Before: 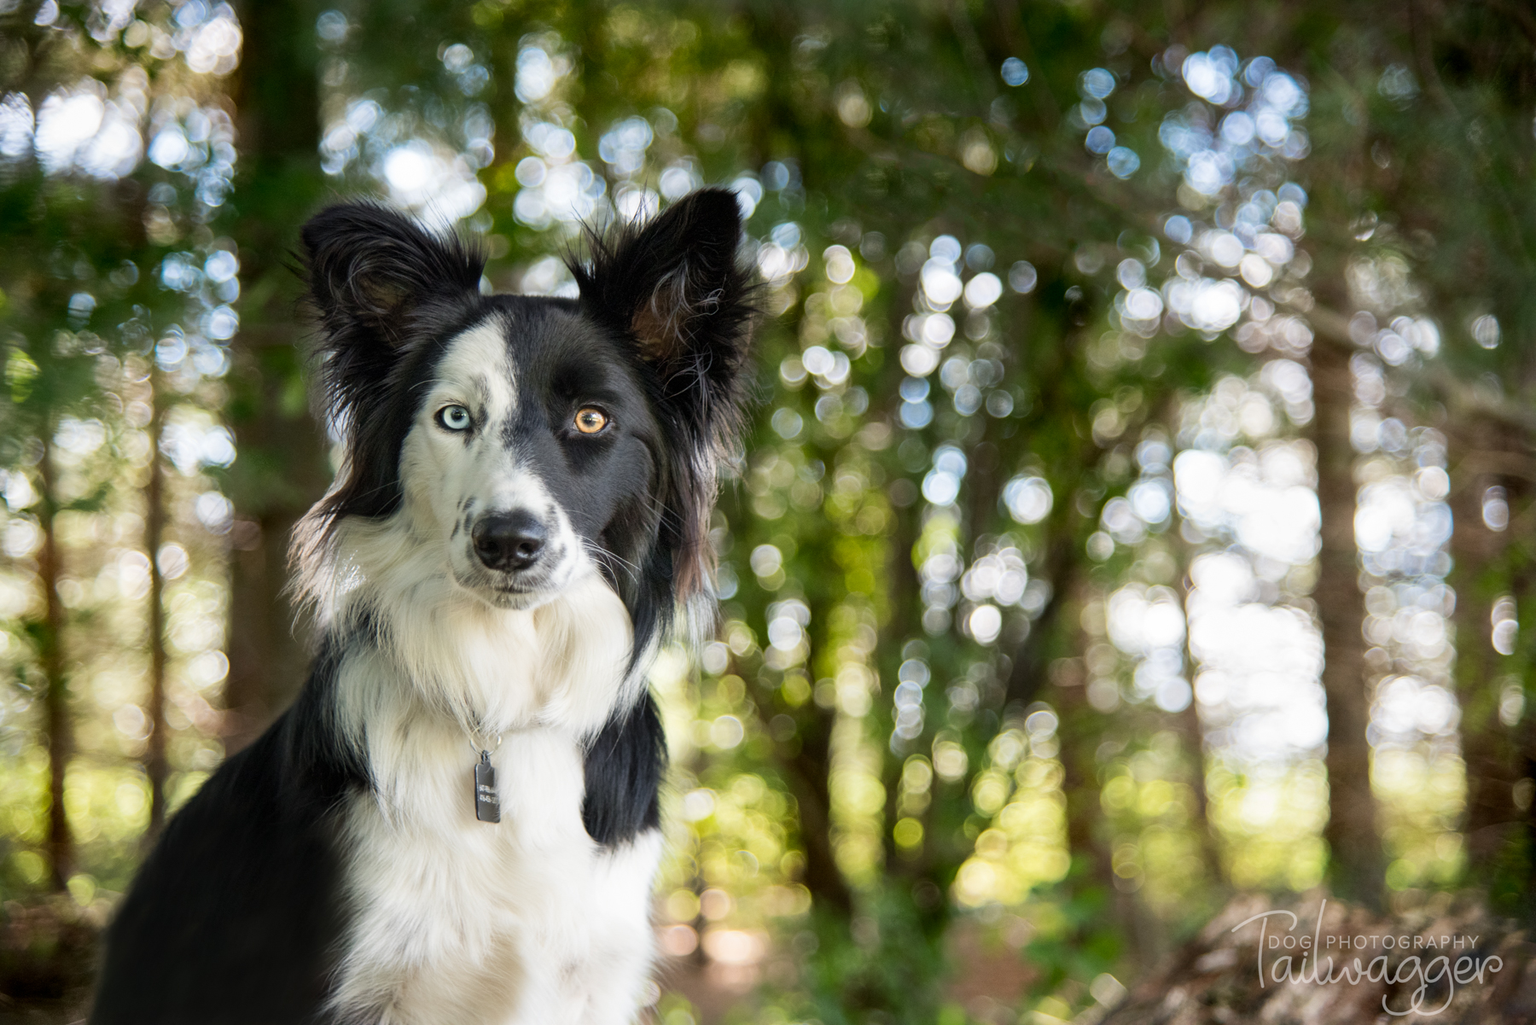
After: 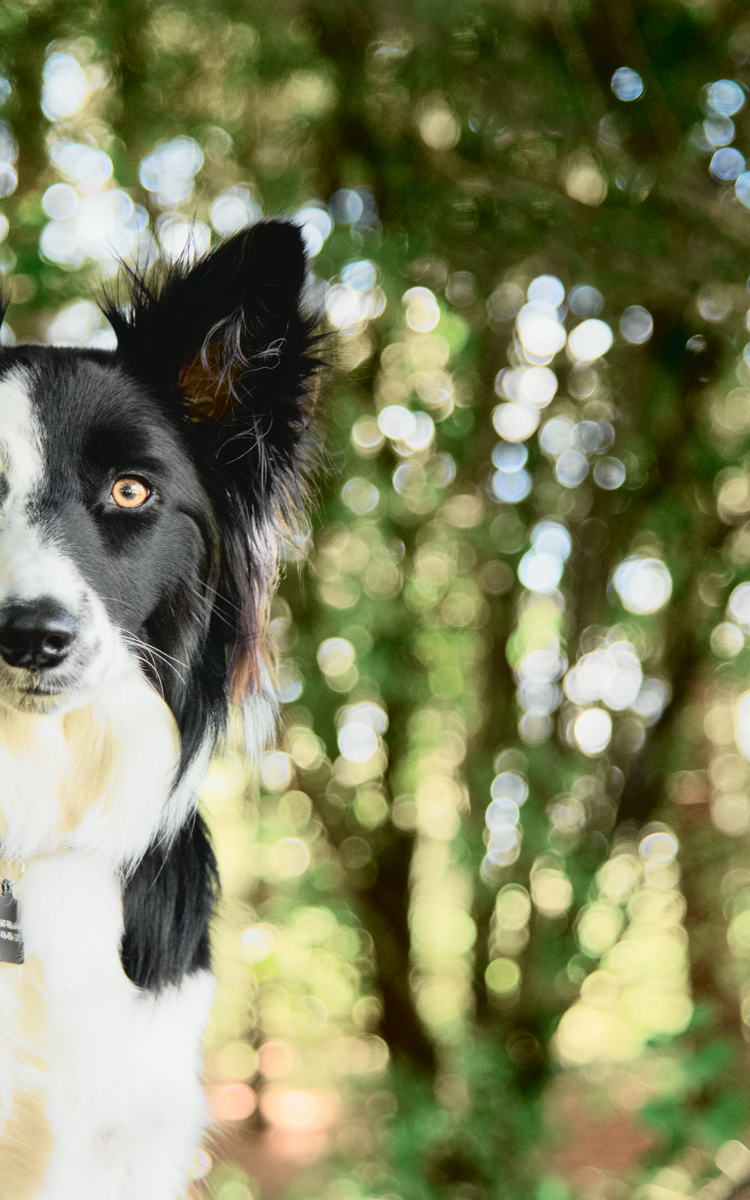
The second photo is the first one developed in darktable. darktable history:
crop: left 31.229%, right 27.105%
tone equalizer: on, module defaults
tone curve: curves: ch0 [(0, 0.039) (0.113, 0.081) (0.204, 0.204) (0.498, 0.608) (0.709, 0.819) (0.984, 0.961)]; ch1 [(0, 0) (0.172, 0.123) (0.317, 0.272) (0.414, 0.382) (0.476, 0.479) (0.505, 0.501) (0.528, 0.54) (0.618, 0.647) (0.709, 0.764) (1, 1)]; ch2 [(0, 0) (0.411, 0.424) (0.492, 0.502) (0.521, 0.513) (0.537, 0.57) (0.686, 0.638) (1, 1)], color space Lab, independent channels, preserve colors none
exposure: black level correction 0, compensate exposure bias true, compensate highlight preservation false
